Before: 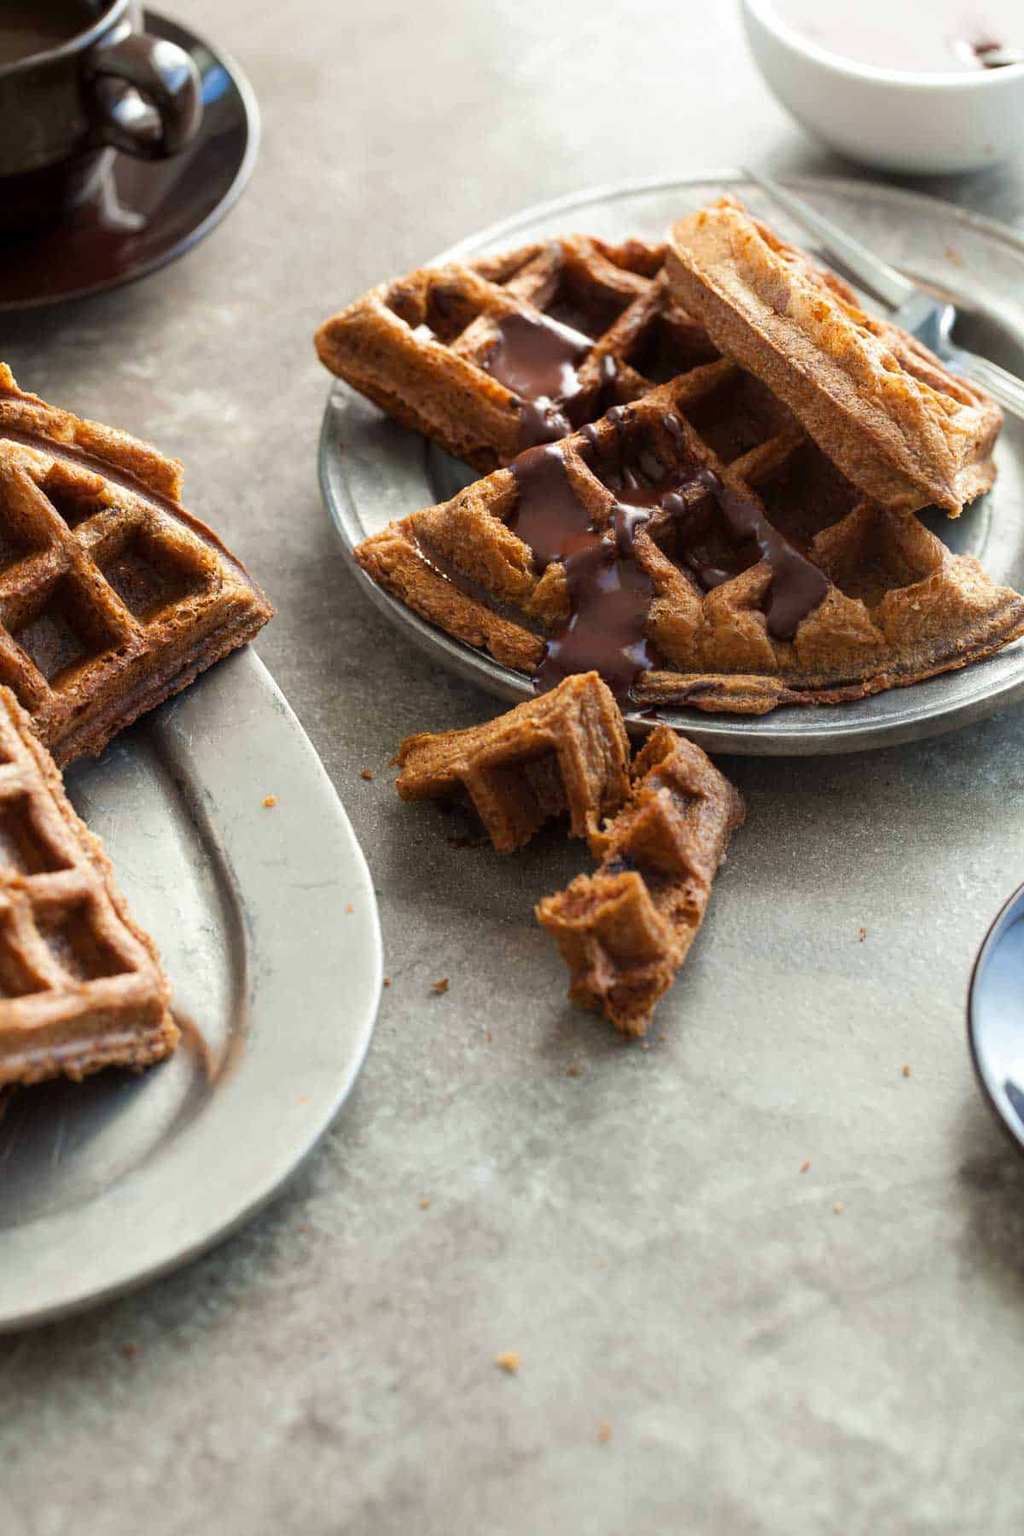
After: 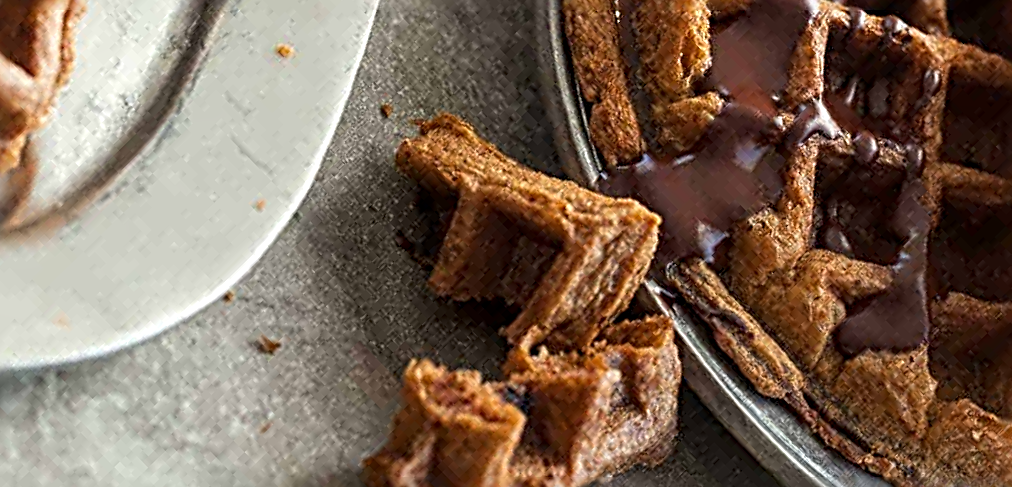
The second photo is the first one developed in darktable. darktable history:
crop and rotate: angle -45.86°, top 16.717%, right 0.864%, bottom 11.702%
sharpen: radius 3.732, amount 0.933
local contrast: on, module defaults
